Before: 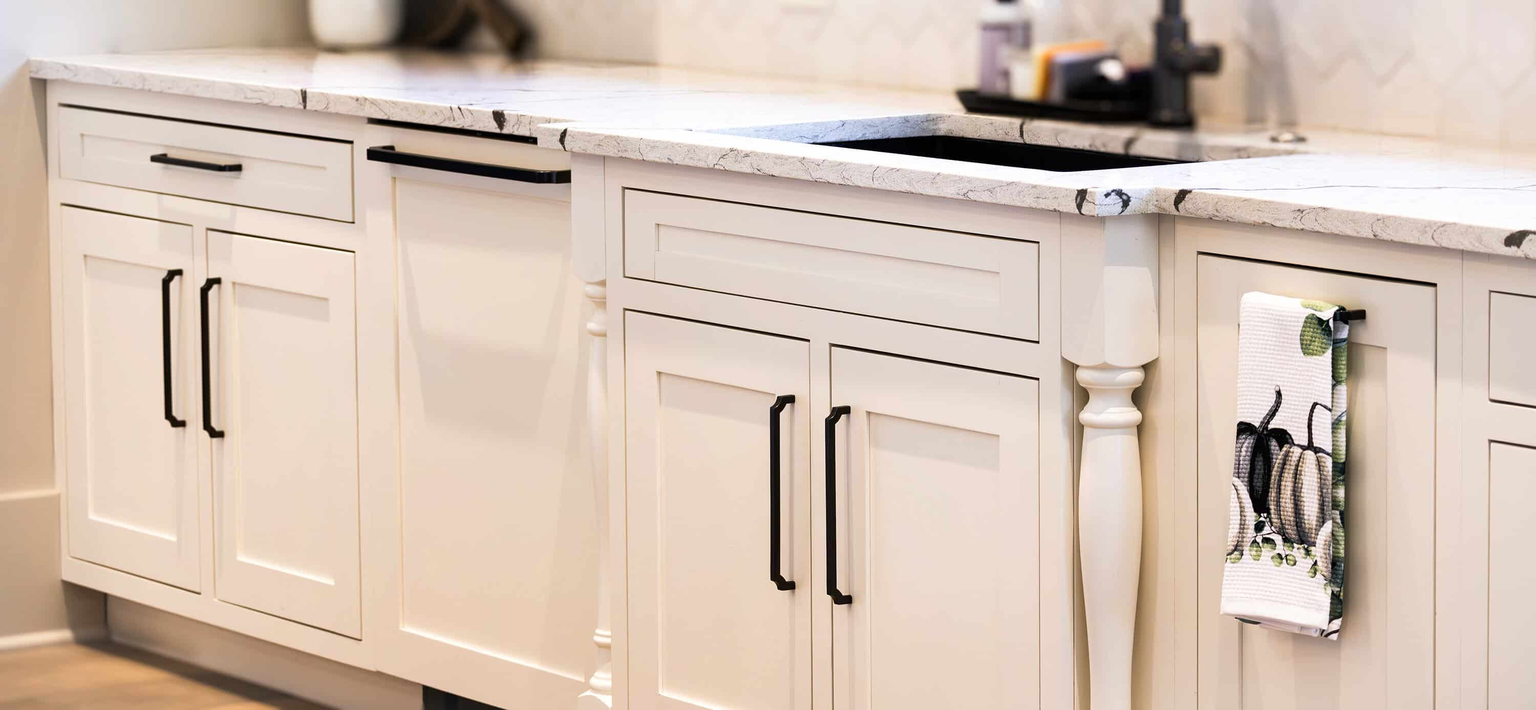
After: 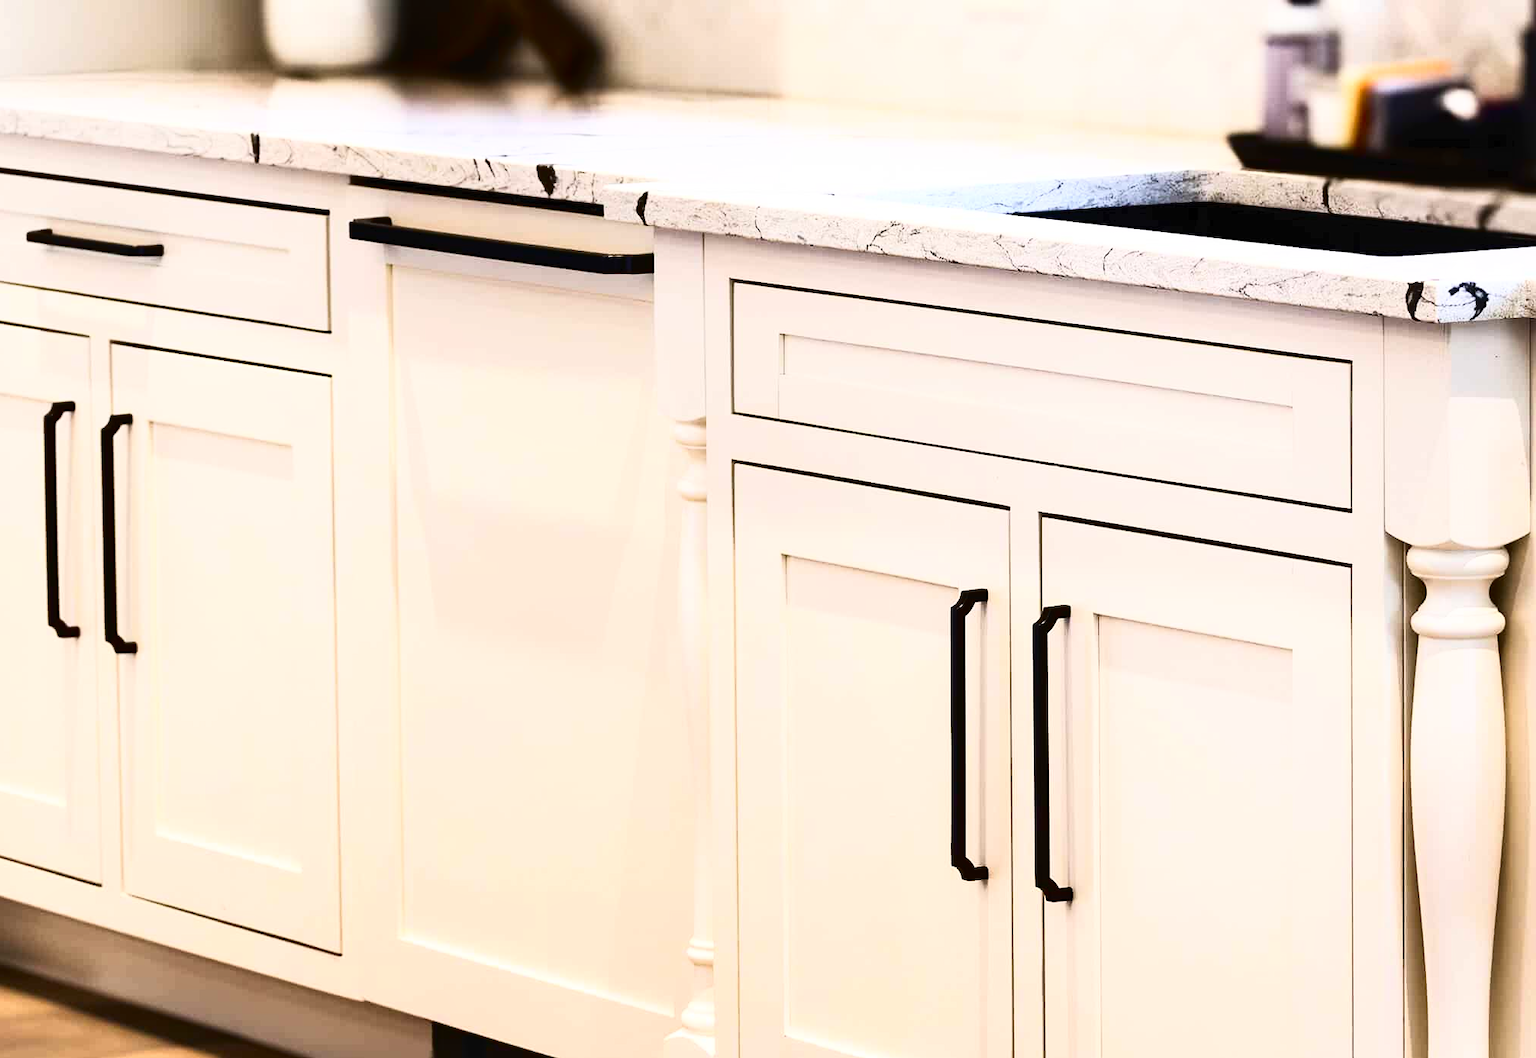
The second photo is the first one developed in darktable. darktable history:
tone curve: curves: ch0 [(0, 0) (0.003, 0.023) (0.011, 0.024) (0.025, 0.028) (0.044, 0.035) (0.069, 0.043) (0.1, 0.052) (0.136, 0.063) (0.177, 0.094) (0.224, 0.145) (0.277, 0.209) (0.335, 0.281) (0.399, 0.364) (0.468, 0.453) (0.543, 0.553) (0.623, 0.66) (0.709, 0.767) (0.801, 0.88) (0.898, 0.968) (1, 1)], color space Lab, independent channels, preserve colors none
shadows and highlights: shadows 0.33, highlights 39.75, shadows color adjustment 97.66%
contrast brightness saturation: contrast 0.12, brightness -0.122, saturation 0.197
crop and rotate: left 8.642%, right 24.271%
